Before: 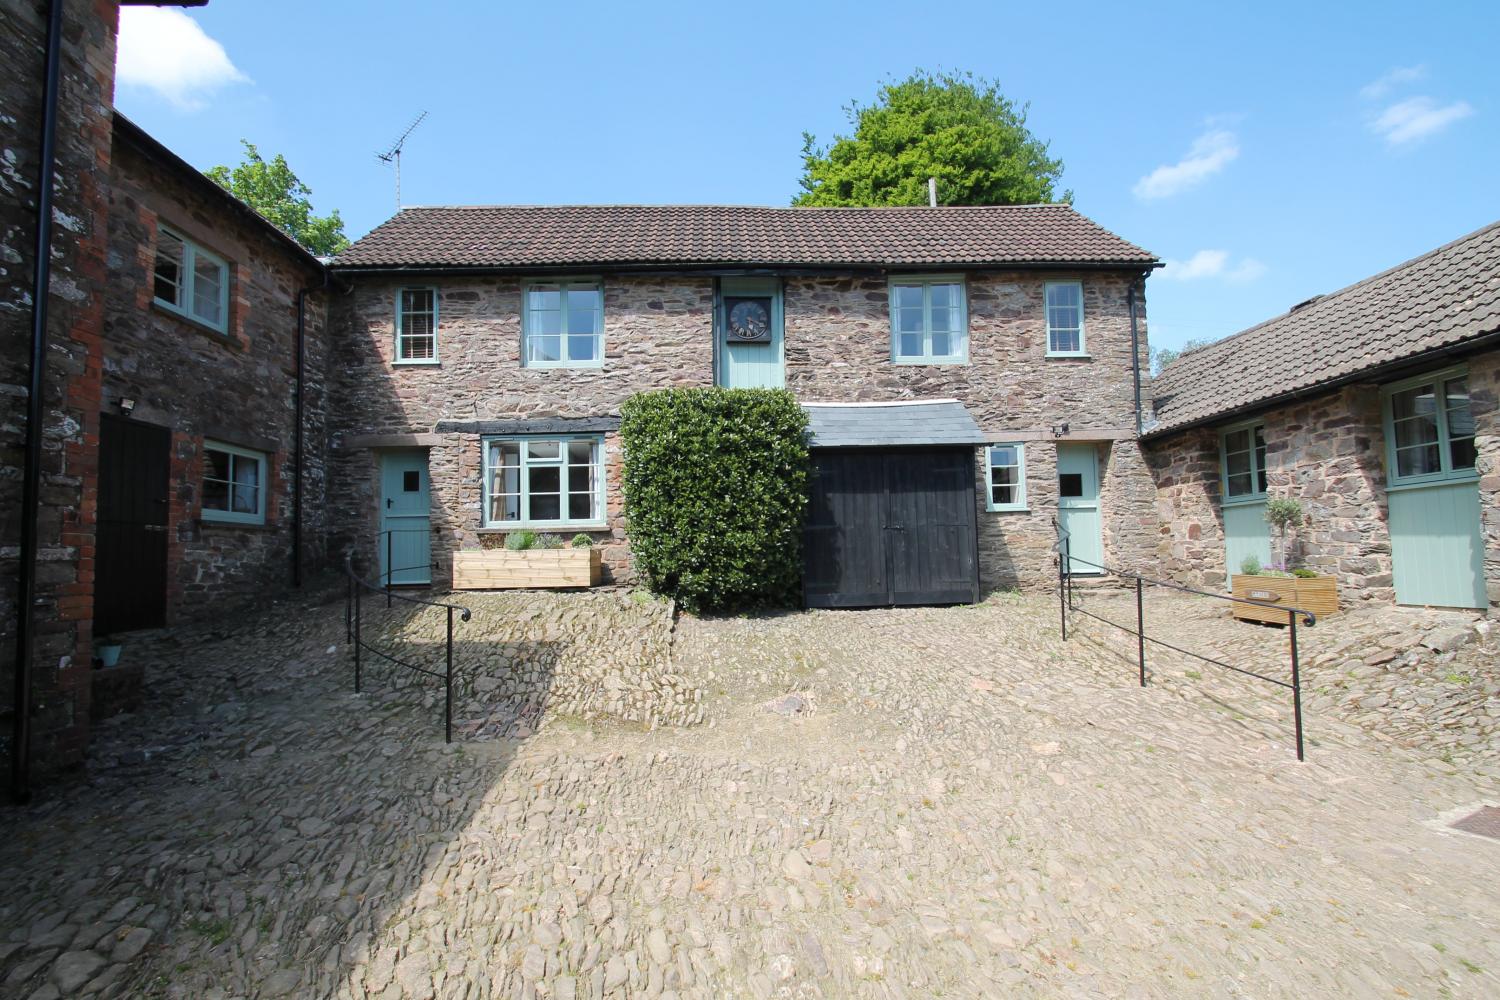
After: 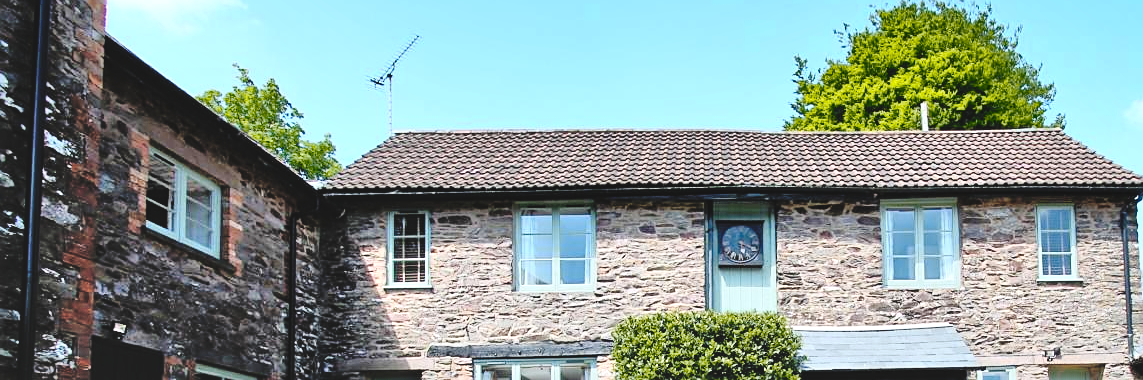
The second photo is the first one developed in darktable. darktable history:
tone equalizer: -7 EV 0.15 EV, -6 EV 0.6 EV, -5 EV 1.15 EV, -4 EV 1.33 EV, -3 EV 1.15 EV, -2 EV 0.6 EV, -1 EV 0.15 EV, mask exposure compensation -0.5 EV
sharpen: on, module defaults
crop: left 0.579%, top 7.627%, right 23.167%, bottom 54.275%
shadows and highlights: radius 133.83, soften with gaussian
tone curve: curves: ch0 [(0, 0) (0.042, 0.01) (0.223, 0.123) (0.59, 0.574) (0.802, 0.868) (1, 1)], color space Lab, linked channels, preserve colors none
color zones: curves: ch0 [(0.099, 0.624) (0.257, 0.596) (0.384, 0.376) (0.529, 0.492) (0.697, 0.564) (0.768, 0.532) (0.908, 0.644)]; ch1 [(0.112, 0.564) (0.254, 0.612) (0.432, 0.676) (0.592, 0.456) (0.743, 0.684) (0.888, 0.536)]; ch2 [(0.25, 0.5) (0.469, 0.36) (0.75, 0.5)]
base curve: curves: ch0 [(0, 0.024) (0.055, 0.065) (0.121, 0.166) (0.236, 0.319) (0.693, 0.726) (1, 1)], preserve colors none
